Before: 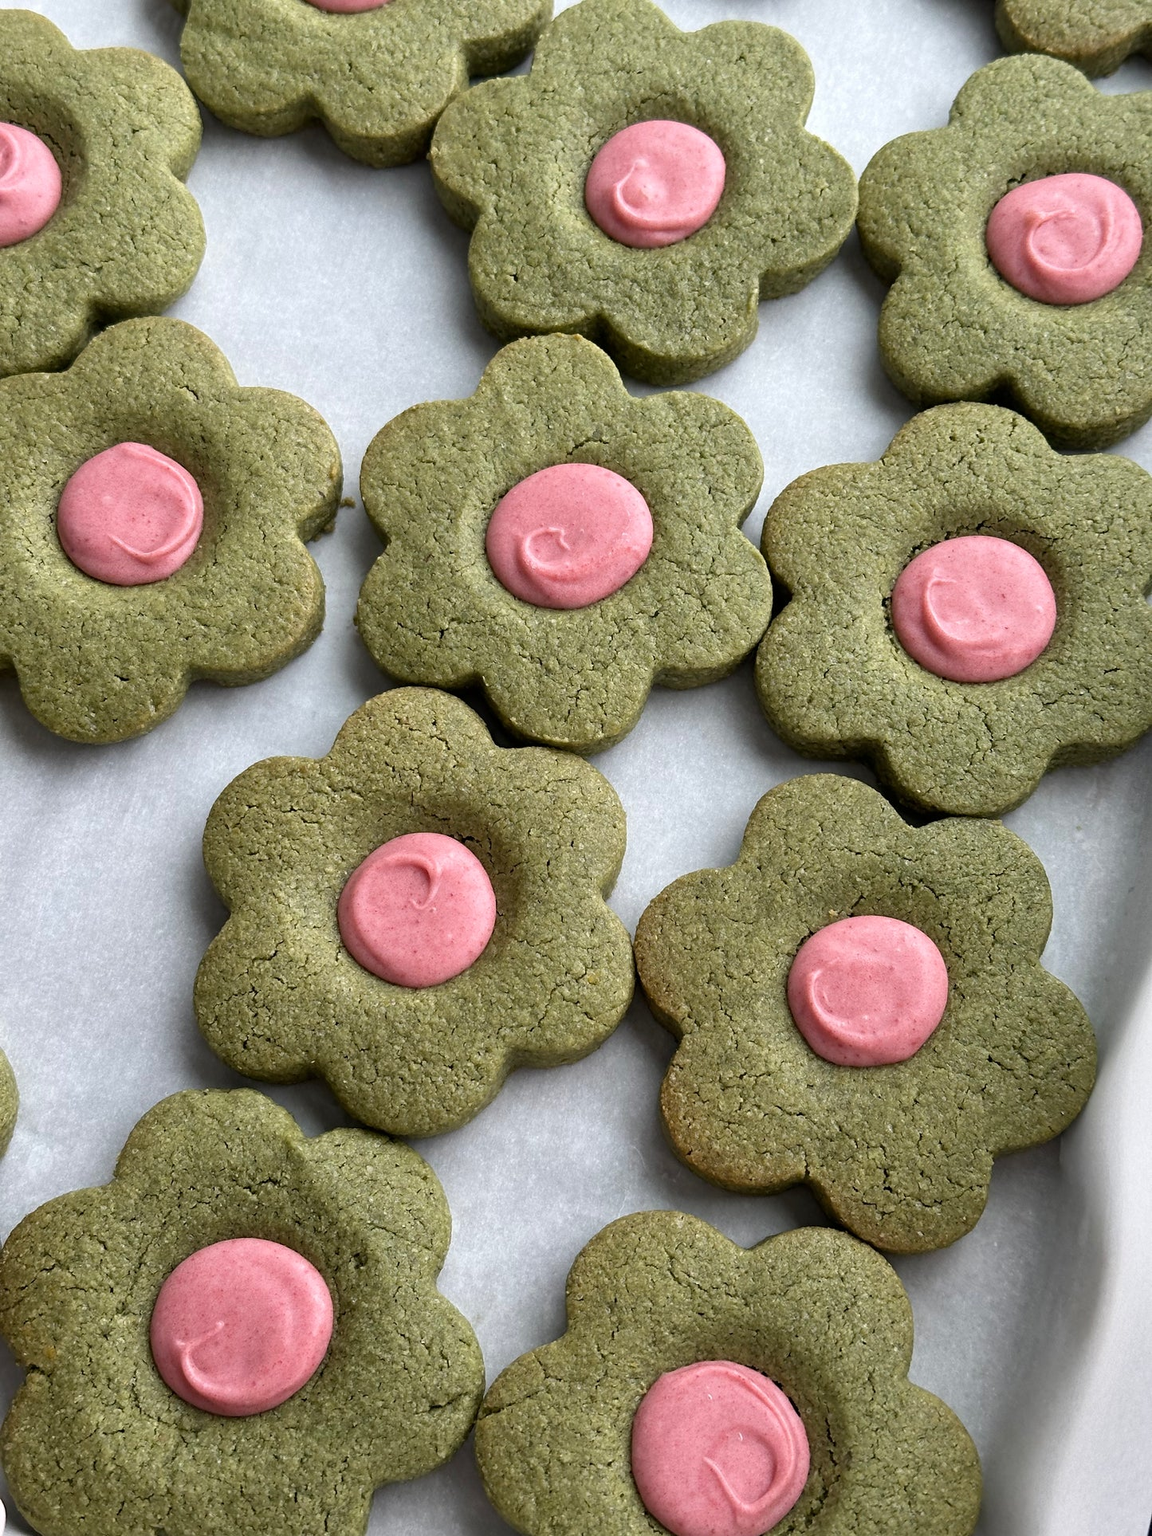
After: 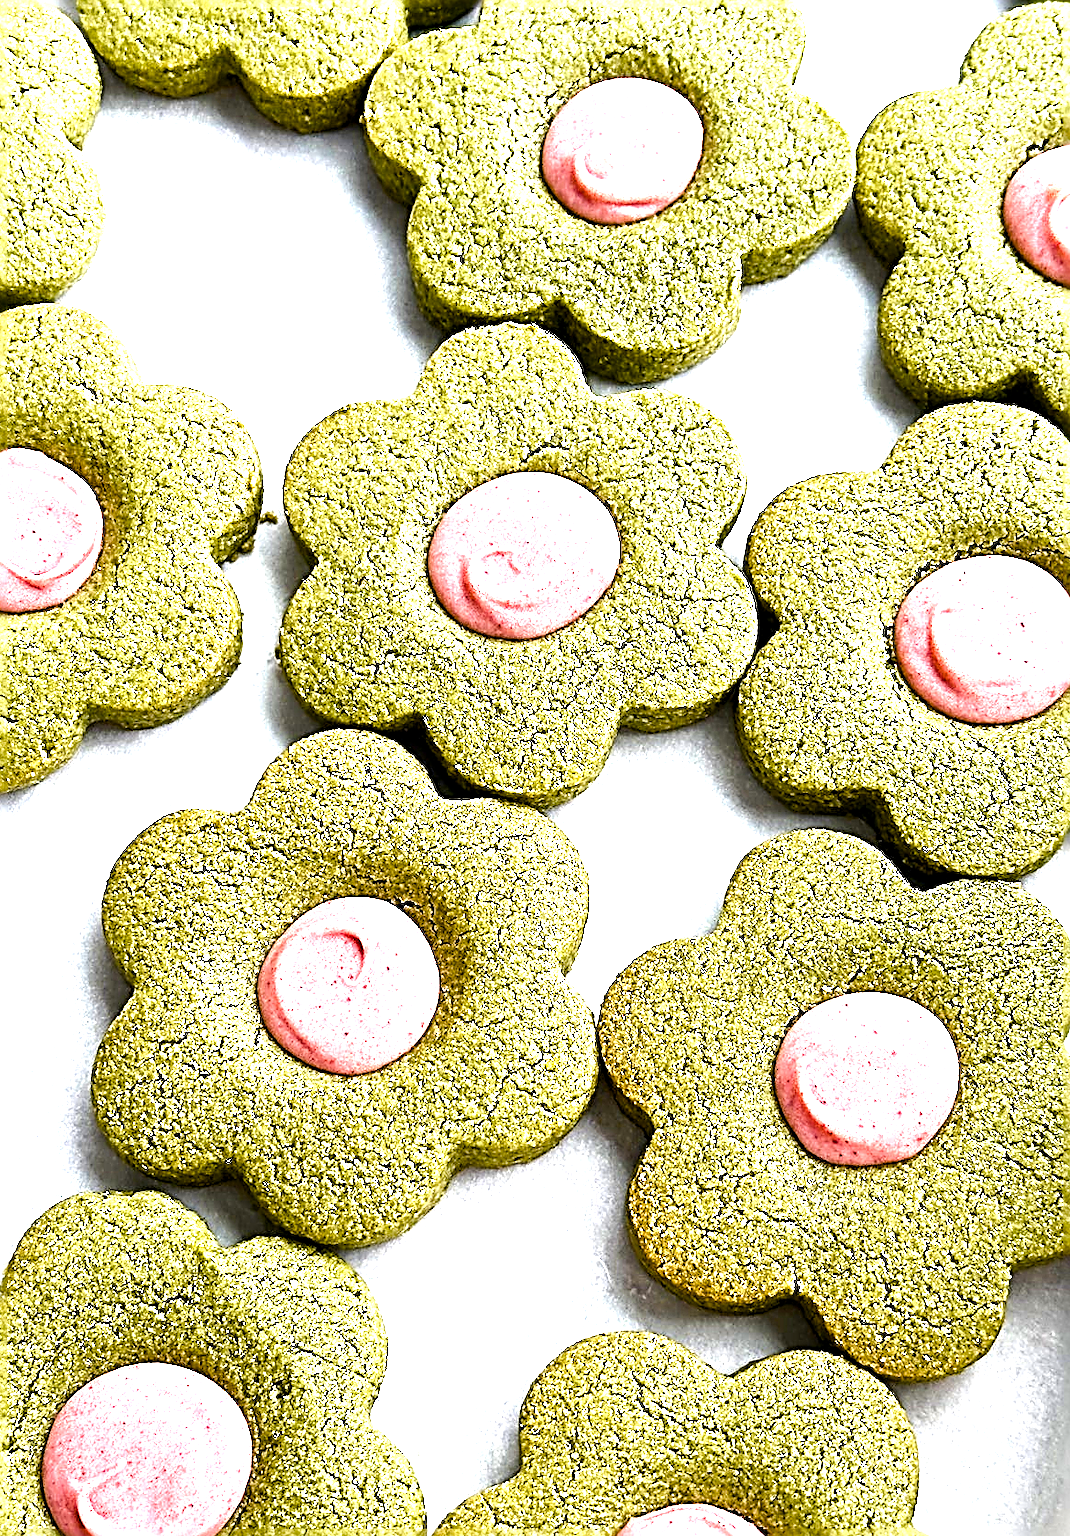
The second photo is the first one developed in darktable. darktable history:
exposure: black level correction 0, exposure 1.388 EV, compensate exposure bias true, compensate highlight preservation false
sharpen: radius 3.158, amount 1.731
color contrast: green-magenta contrast 0.81
crop: left 9.929%, top 3.475%, right 9.188%, bottom 9.529%
color balance rgb: global offset › luminance -0.37%, perceptual saturation grading › highlights -17.77%, perceptual saturation grading › mid-tones 33.1%, perceptual saturation grading › shadows 50.52%, perceptual brilliance grading › highlights 20%, perceptual brilliance grading › mid-tones 20%, perceptual brilliance grading › shadows -20%, global vibrance 50%
